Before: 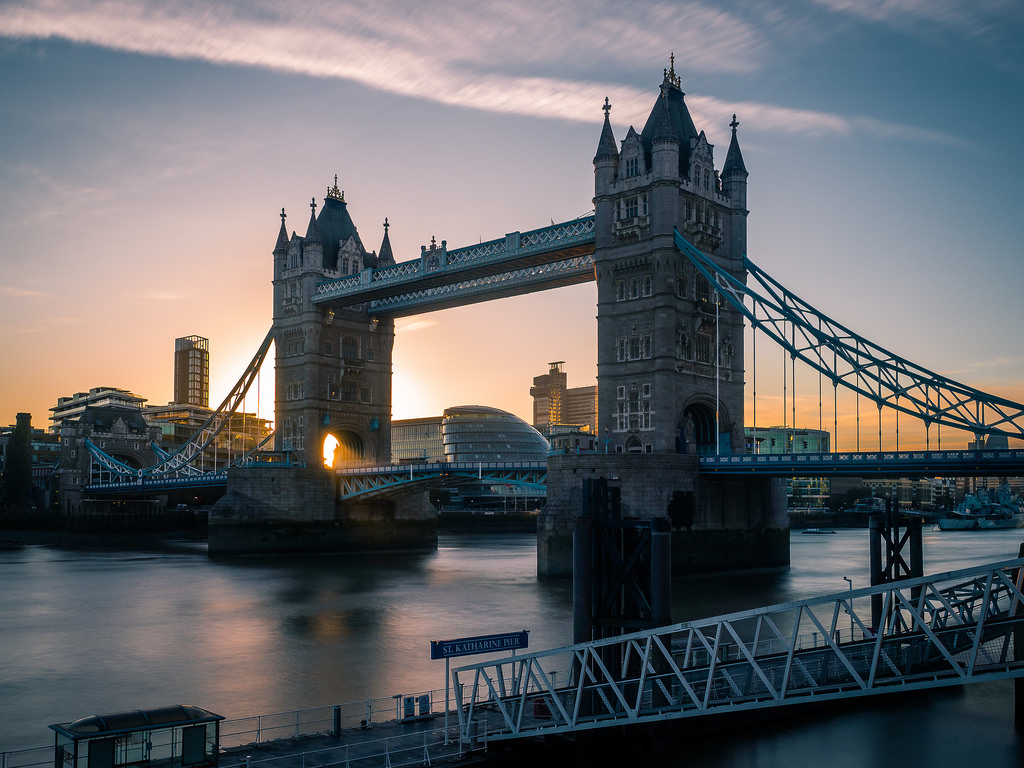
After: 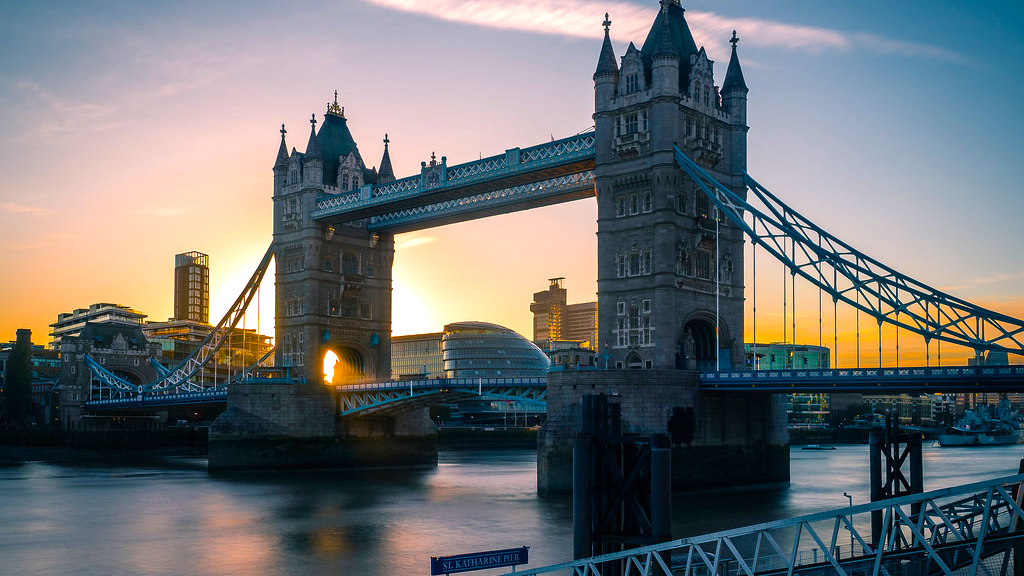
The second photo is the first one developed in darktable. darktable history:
crop: top 11.038%, bottom 13.962%
color balance rgb: perceptual saturation grading › global saturation 36%, perceptual brilliance grading › global brilliance 10%, global vibrance 20%
